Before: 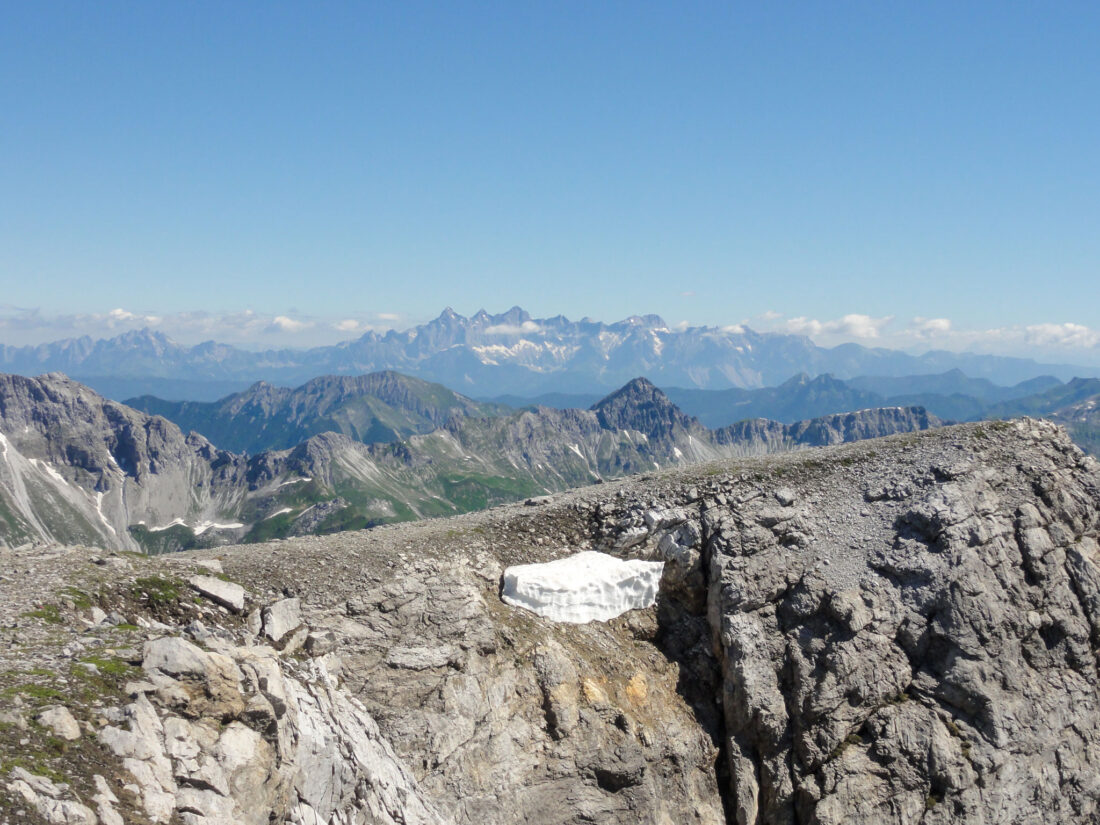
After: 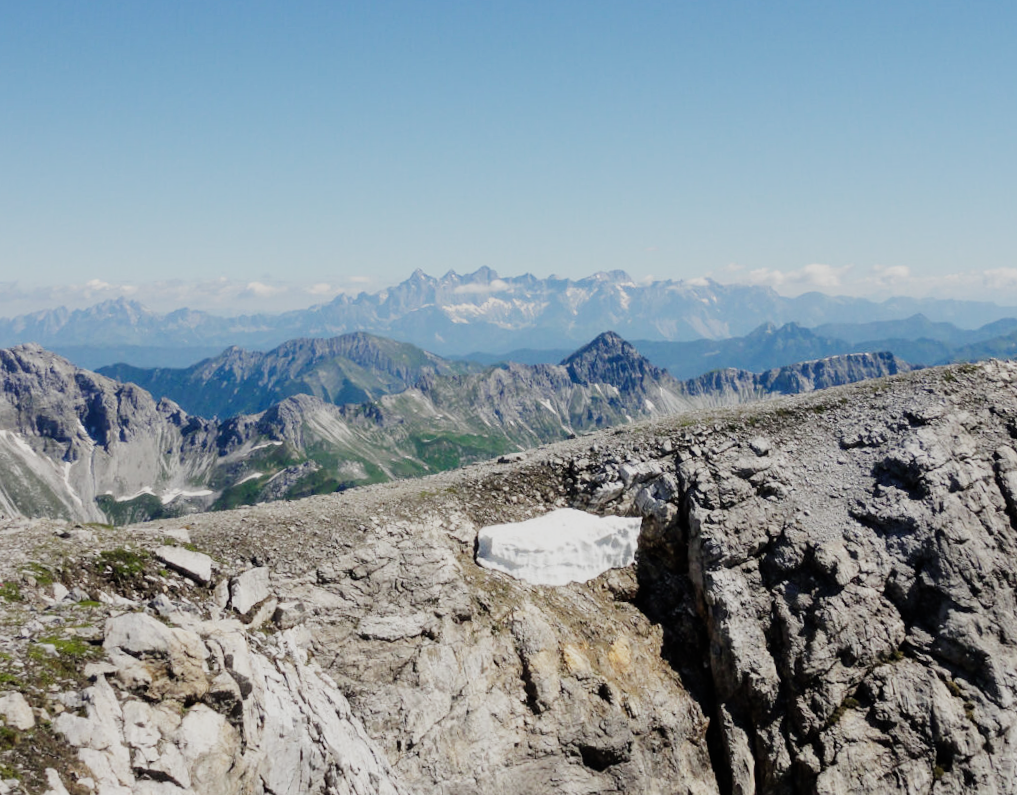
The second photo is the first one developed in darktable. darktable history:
sigmoid: contrast 1.6, skew -0.2, preserve hue 0%, red attenuation 0.1, red rotation 0.035, green attenuation 0.1, green rotation -0.017, blue attenuation 0.15, blue rotation -0.052, base primaries Rec2020
rotate and perspective: rotation -1.68°, lens shift (vertical) -0.146, crop left 0.049, crop right 0.912, crop top 0.032, crop bottom 0.96
